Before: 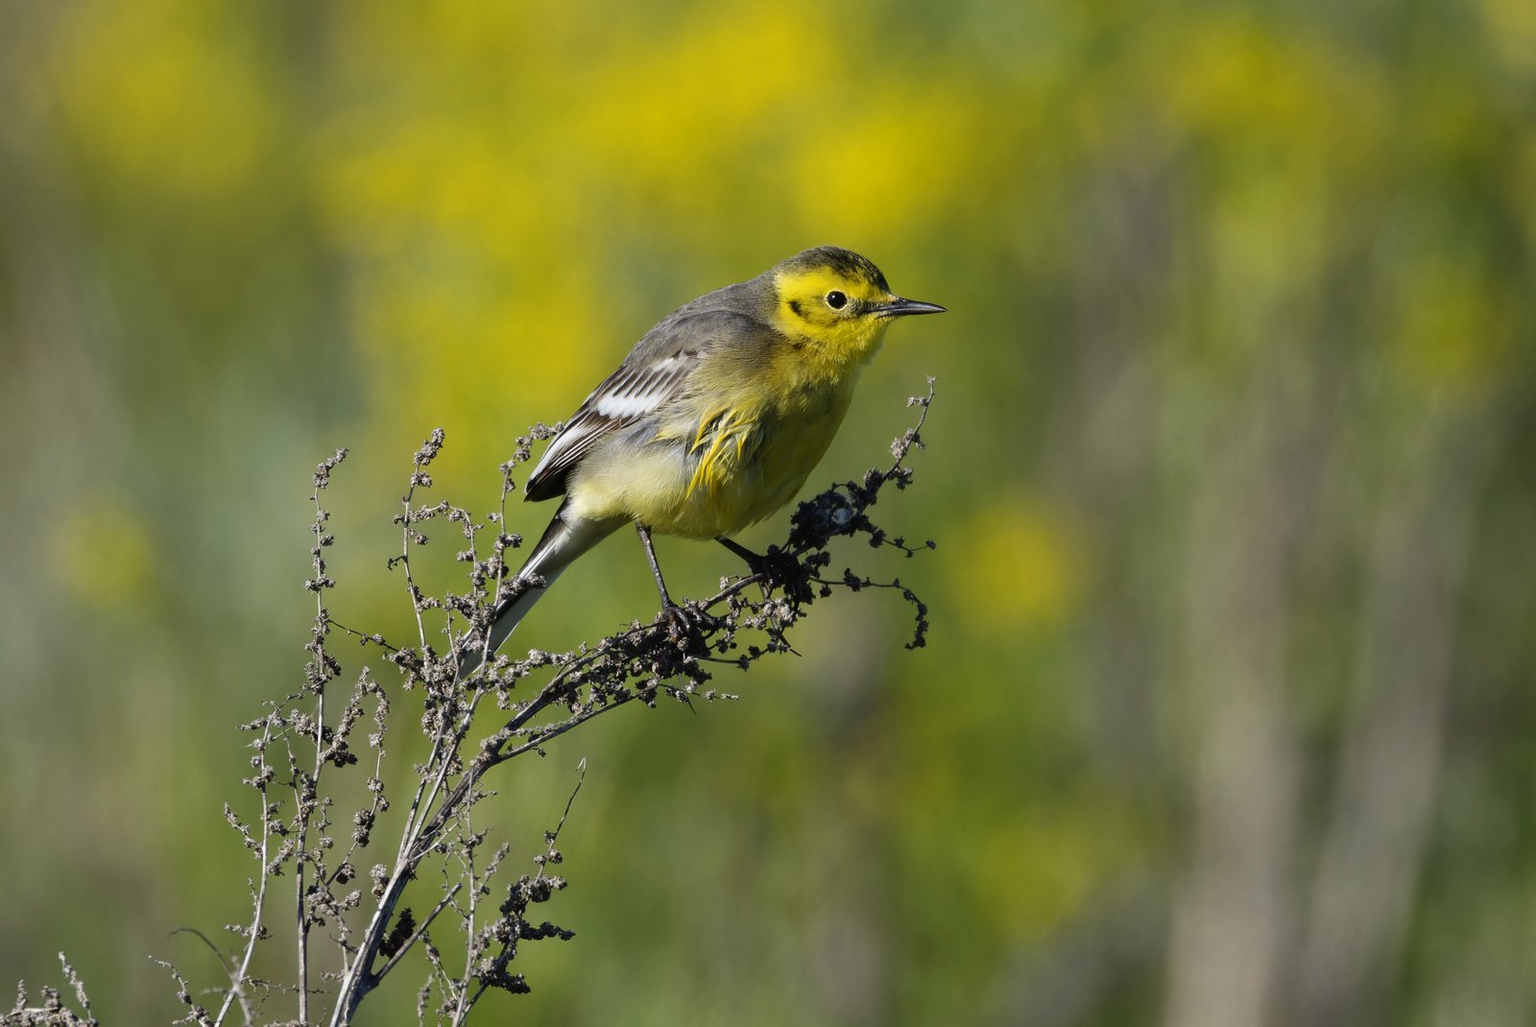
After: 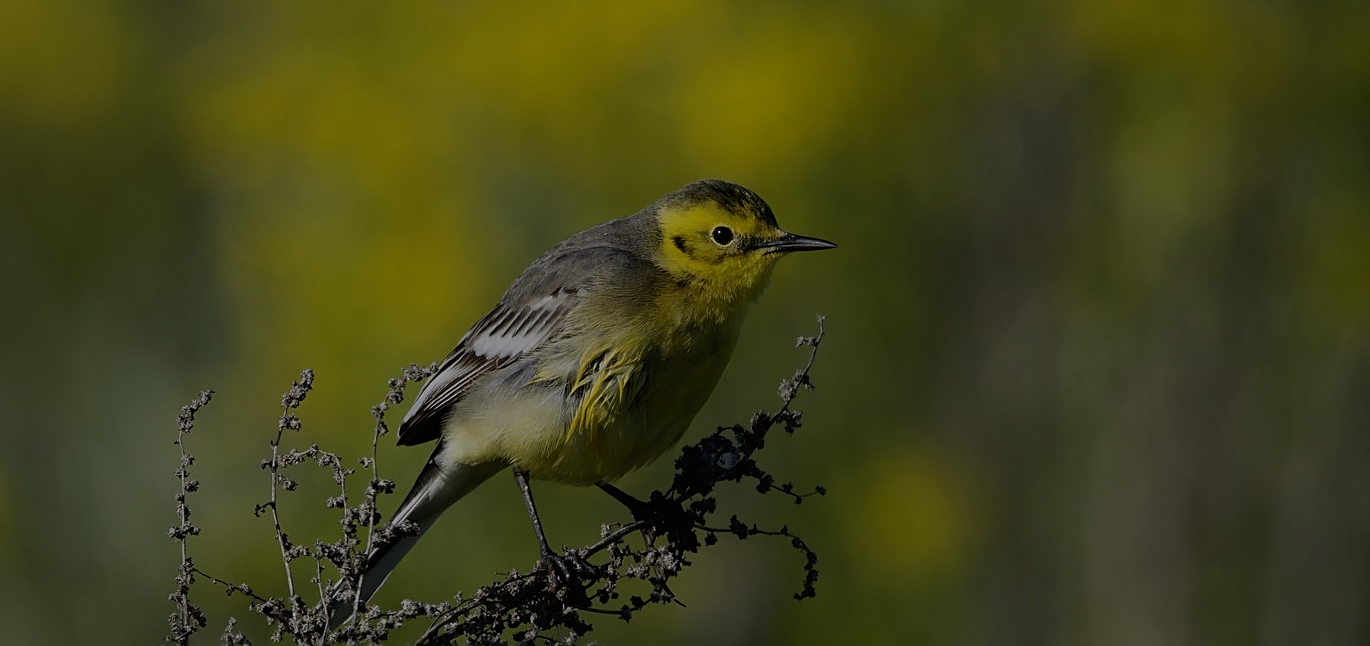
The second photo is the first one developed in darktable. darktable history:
crop and rotate: left 9.345%, top 7.22%, right 4.982%, bottom 32.331%
tone equalizer: -8 EV -2 EV, -7 EV -2 EV, -6 EV -2 EV, -5 EV -2 EV, -4 EV -2 EV, -3 EV -2 EV, -2 EV -2 EV, -1 EV -1.63 EV, +0 EV -2 EV
sharpen: on, module defaults
